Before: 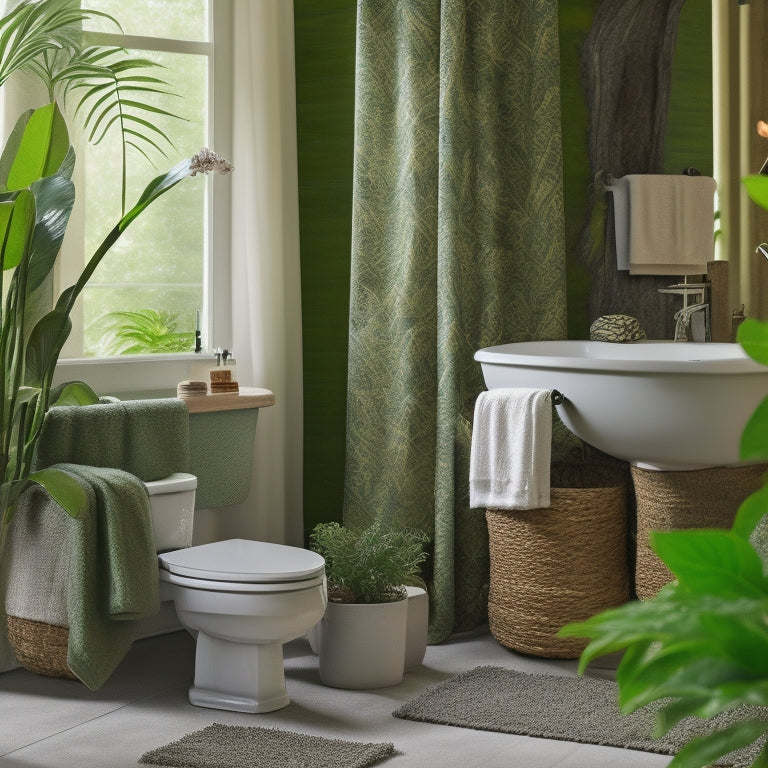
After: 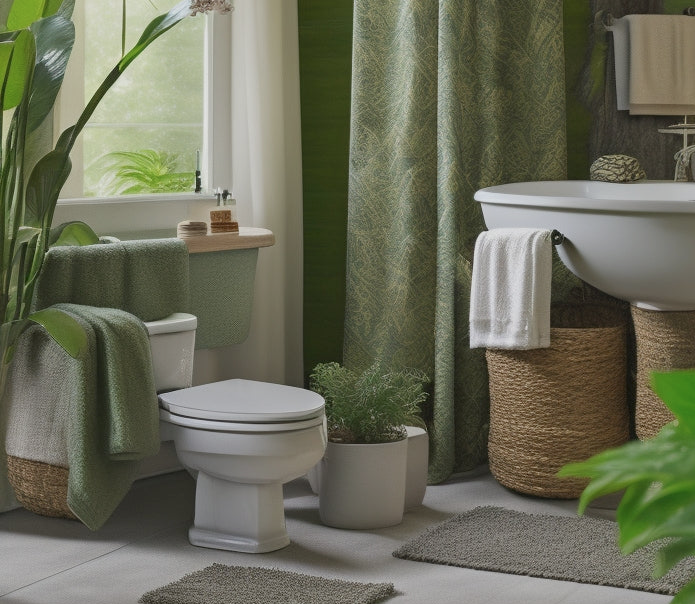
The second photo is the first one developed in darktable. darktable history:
crop: top 20.916%, right 9.437%, bottom 0.316%
color balance: contrast -15%
